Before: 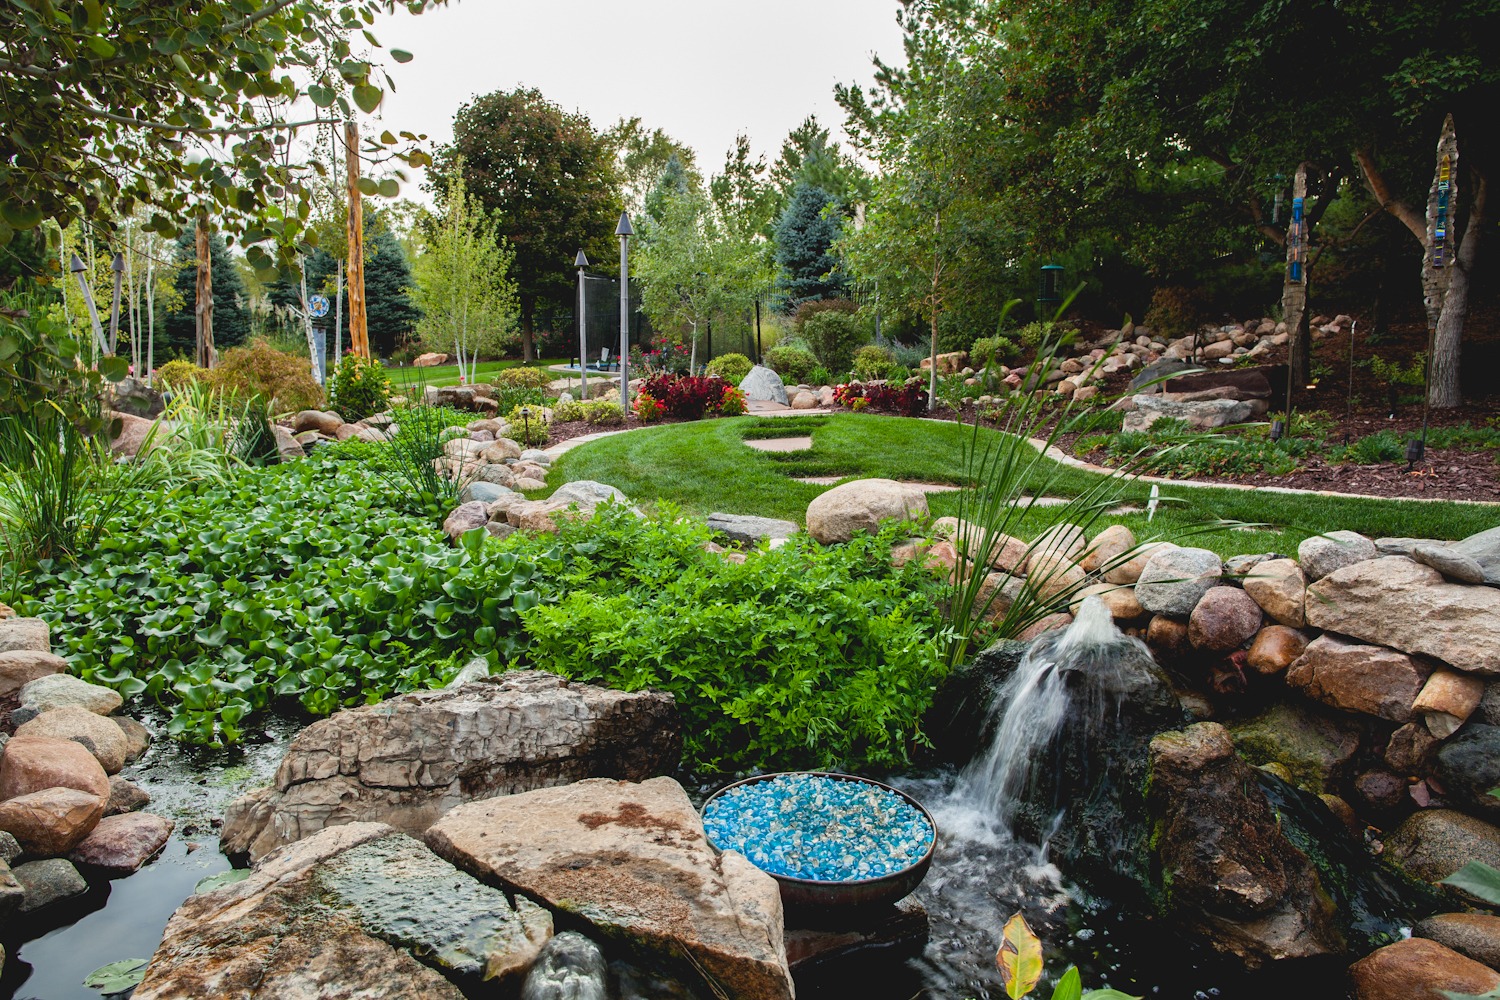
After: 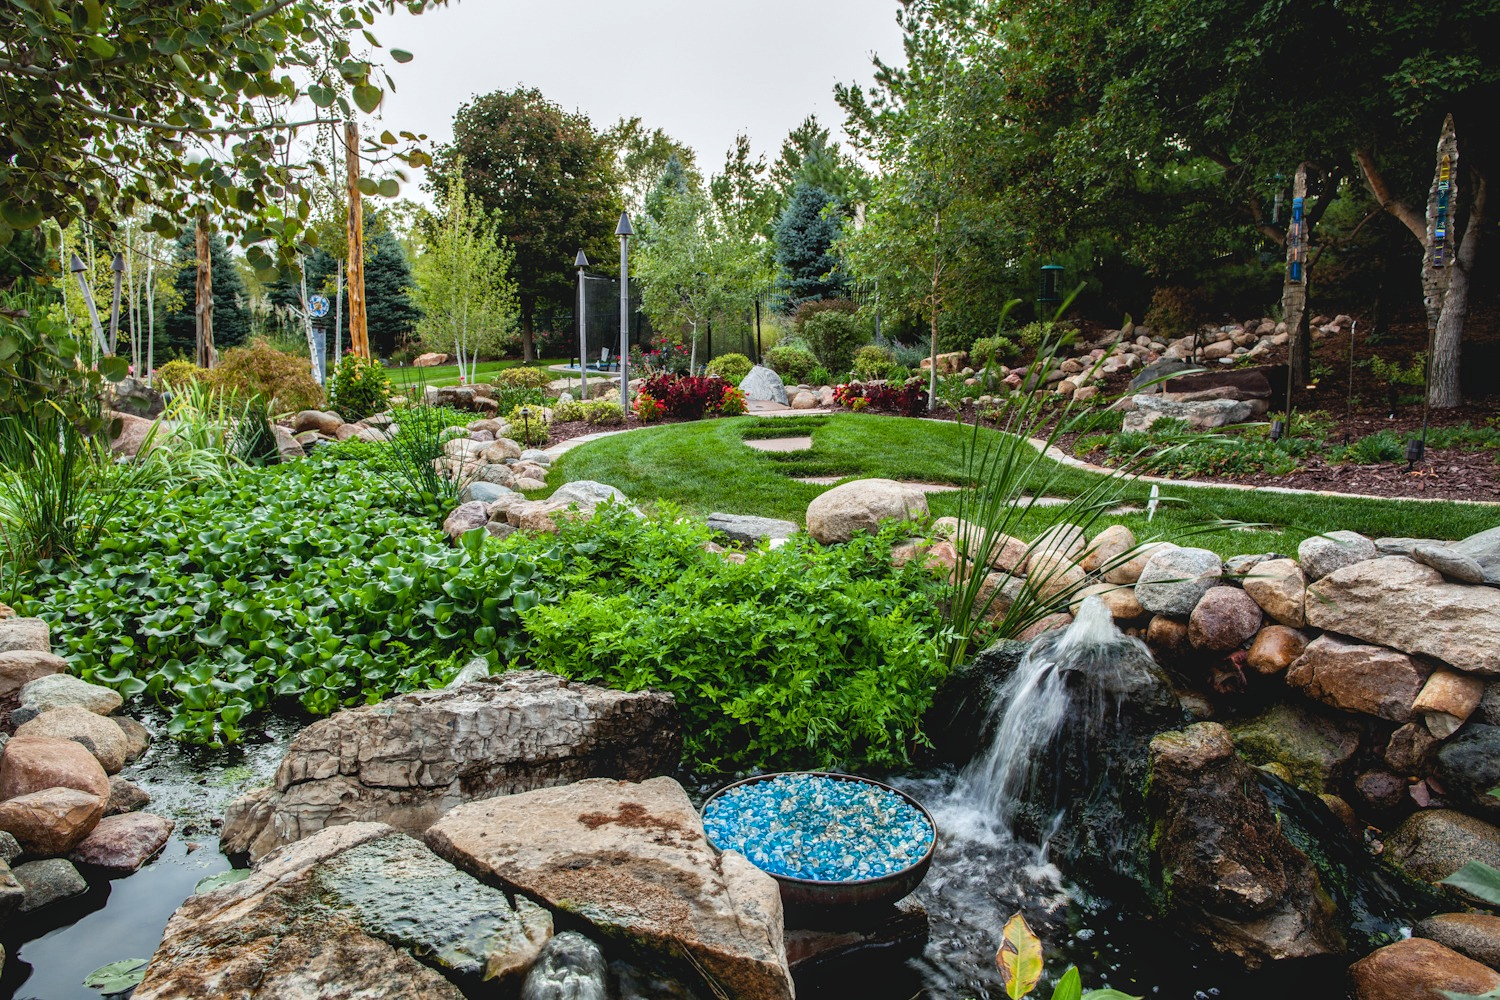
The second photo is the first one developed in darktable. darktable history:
white balance: red 0.982, blue 1.018
local contrast: on, module defaults
